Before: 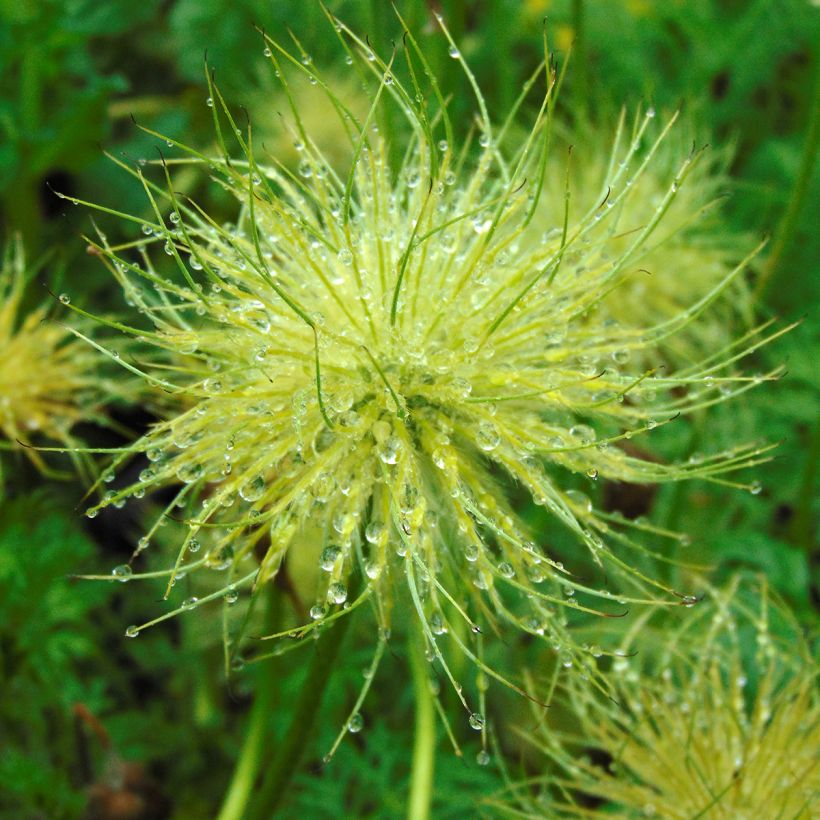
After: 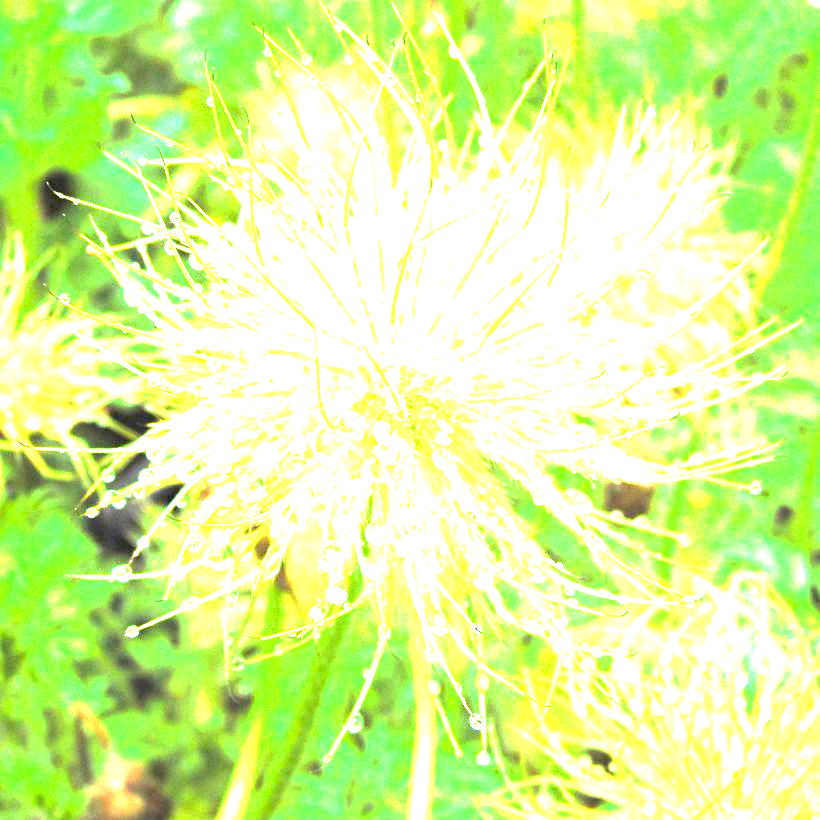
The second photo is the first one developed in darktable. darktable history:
exposure: black level correction 0, exposure 4.013 EV, compensate exposure bias true, compensate highlight preservation false
color calibration: x 0.342, y 0.355, temperature 5147.78 K
